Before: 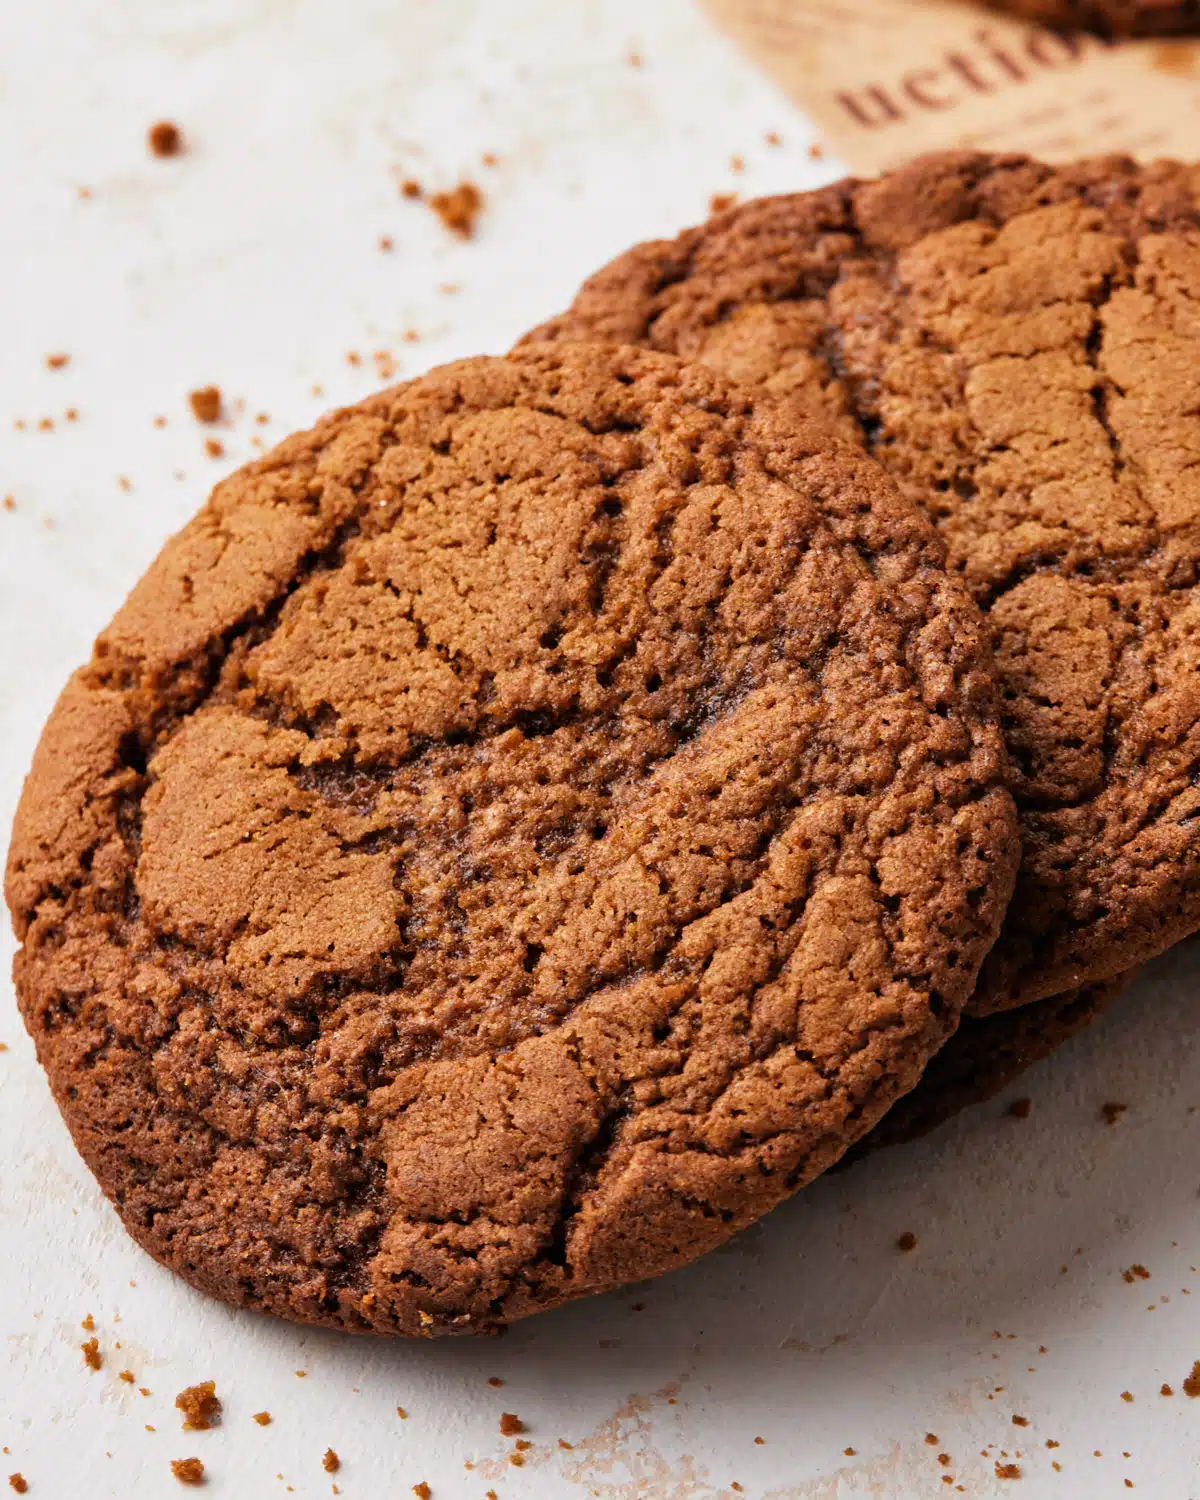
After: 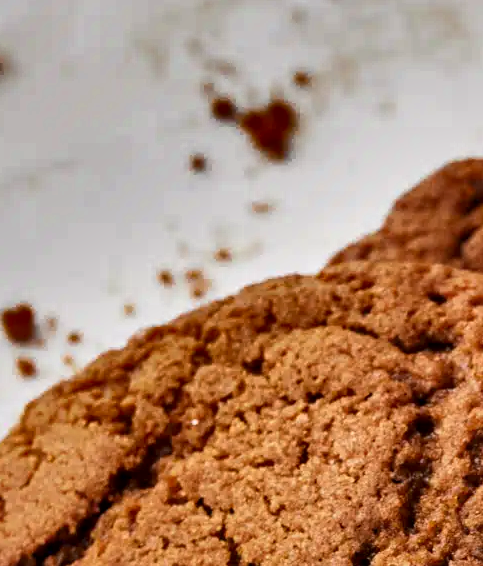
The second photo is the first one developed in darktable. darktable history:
shadows and highlights: white point adjustment -3.82, highlights -63.72, soften with gaussian
crop: left 15.7%, top 5.461%, right 43.991%, bottom 56.791%
local contrast: mode bilateral grid, contrast 24, coarseness 59, detail 151%, midtone range 0.2
